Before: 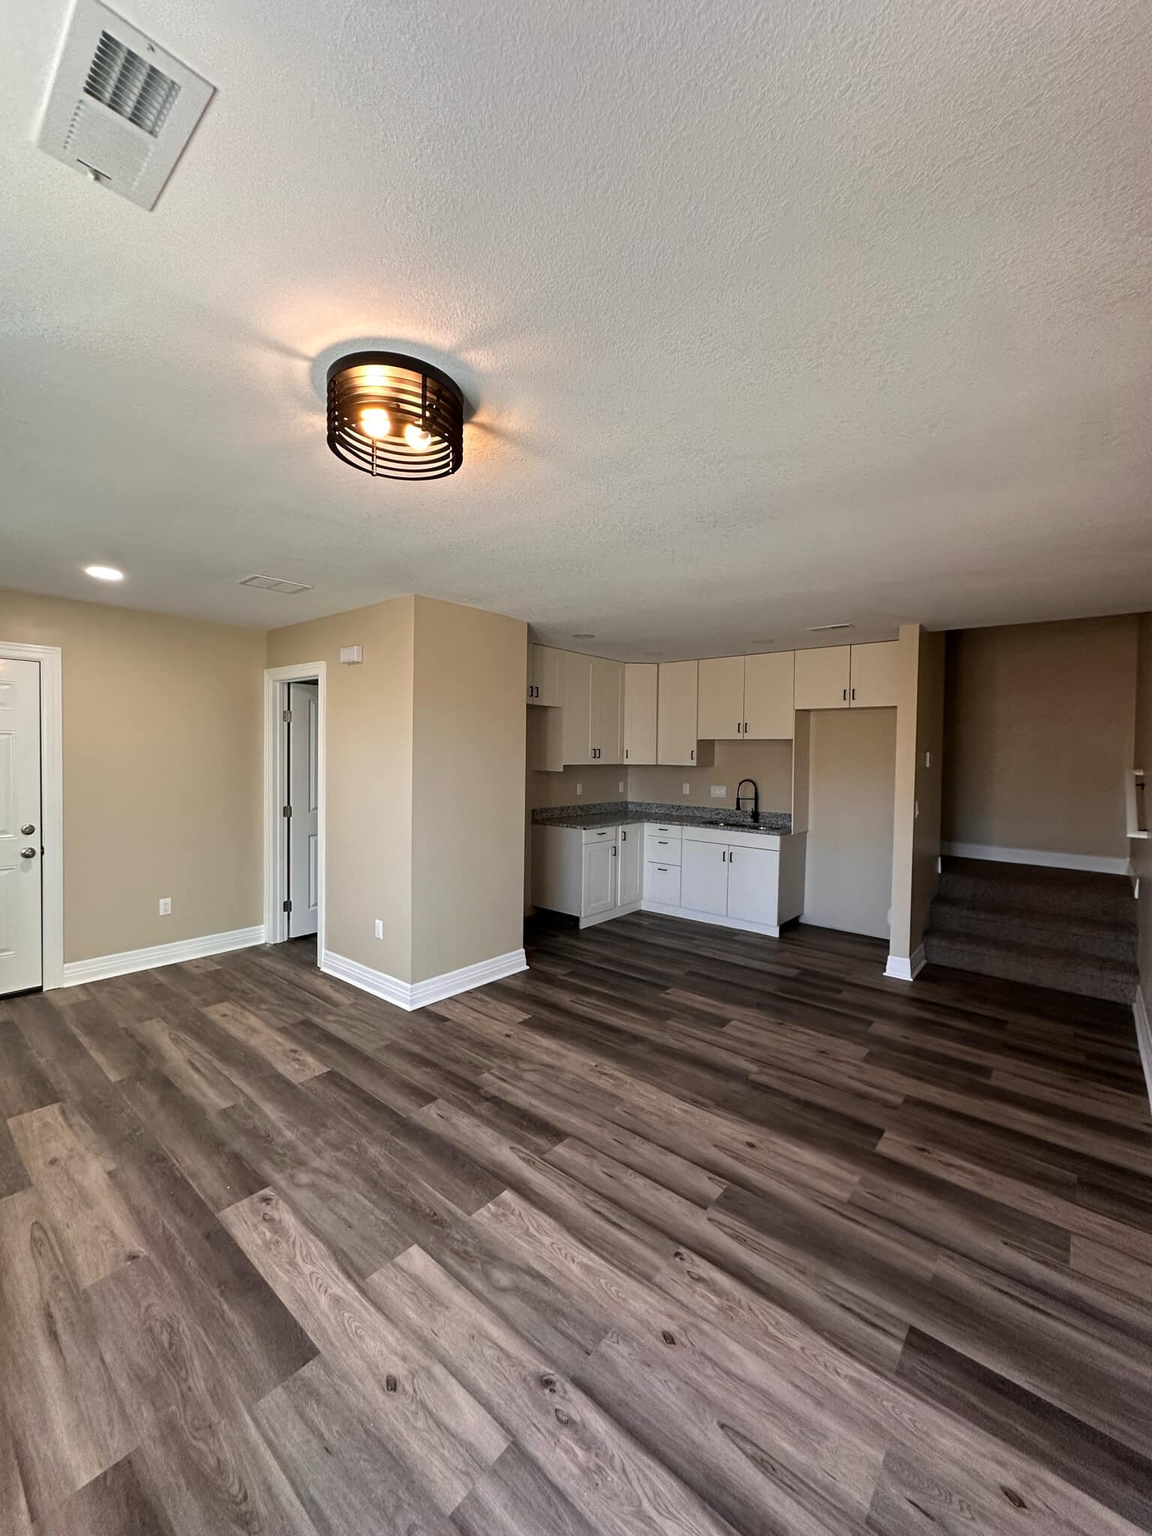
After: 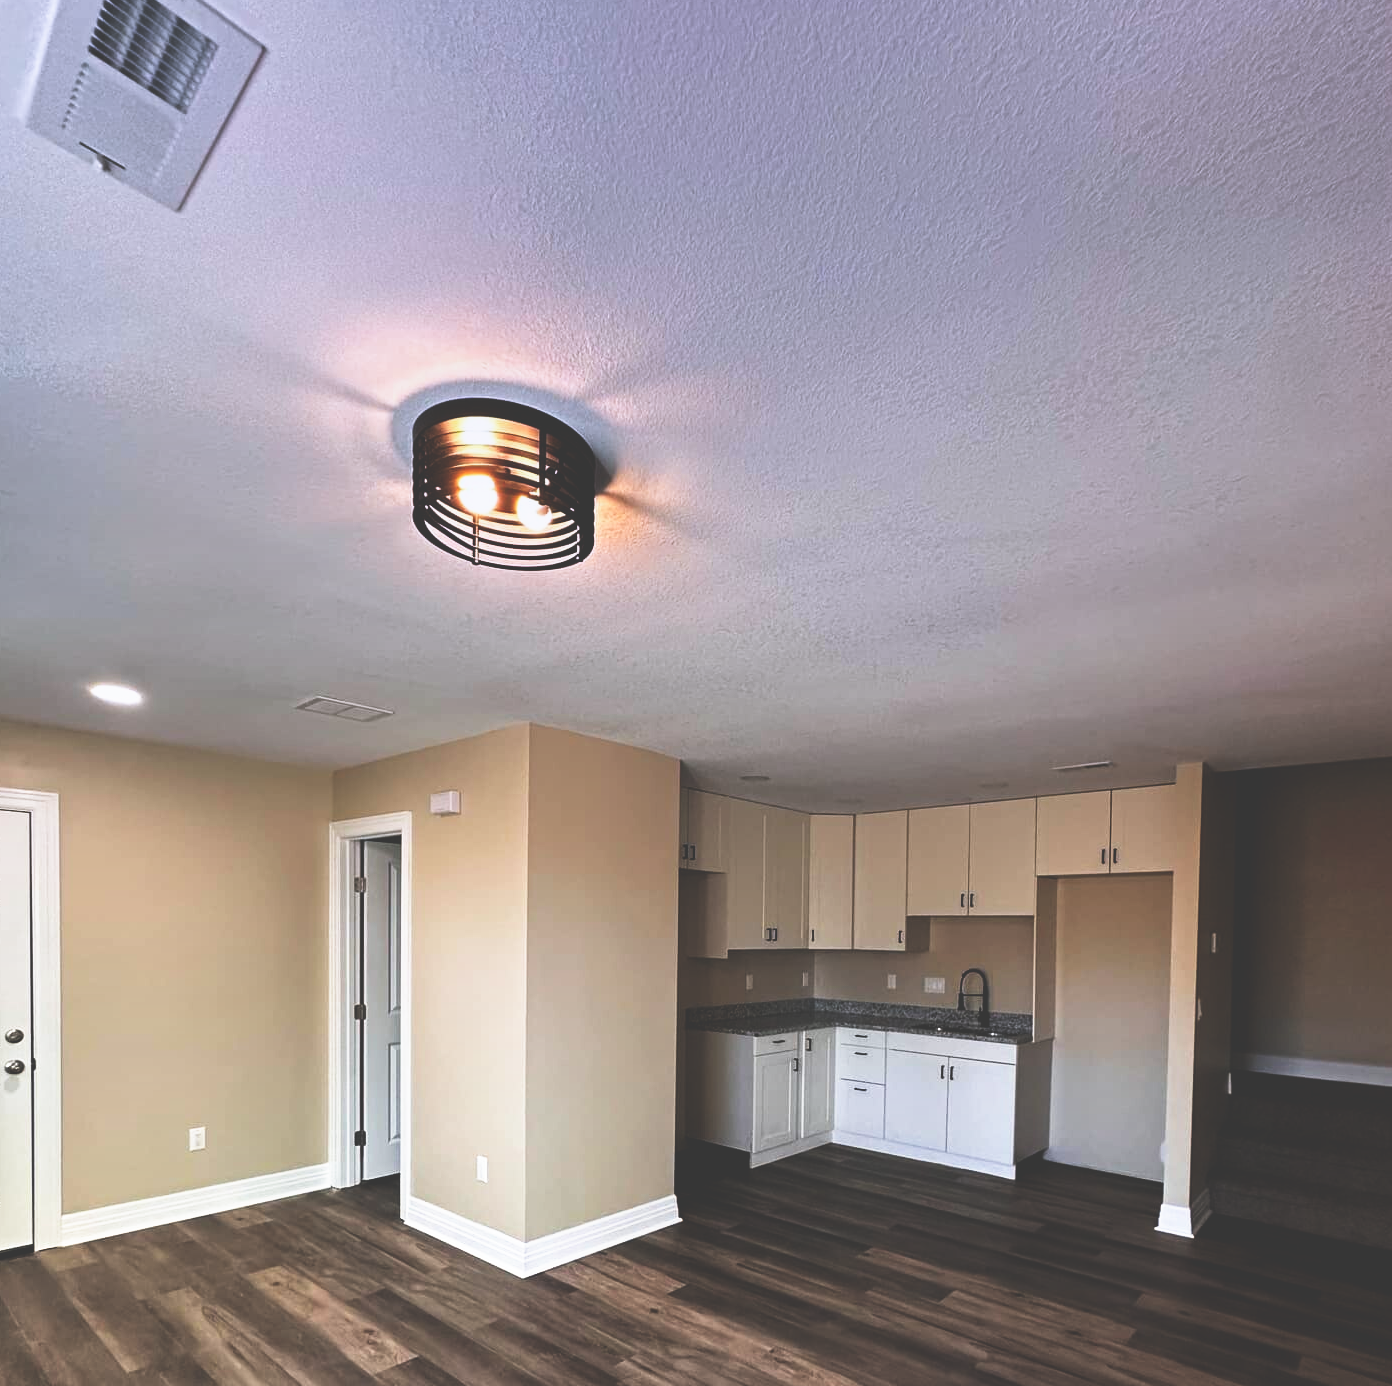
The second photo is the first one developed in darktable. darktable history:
crop: left 1.509%, top 3.452%, right 7.696%, bottom 28.452%
graduated density: hue 238.83°, saturation 50%
base curve: curves: ch0 [(0, 0.036) (0.007, 0.037) (0.604, 0.887) (1, 1)], preserve colors none
